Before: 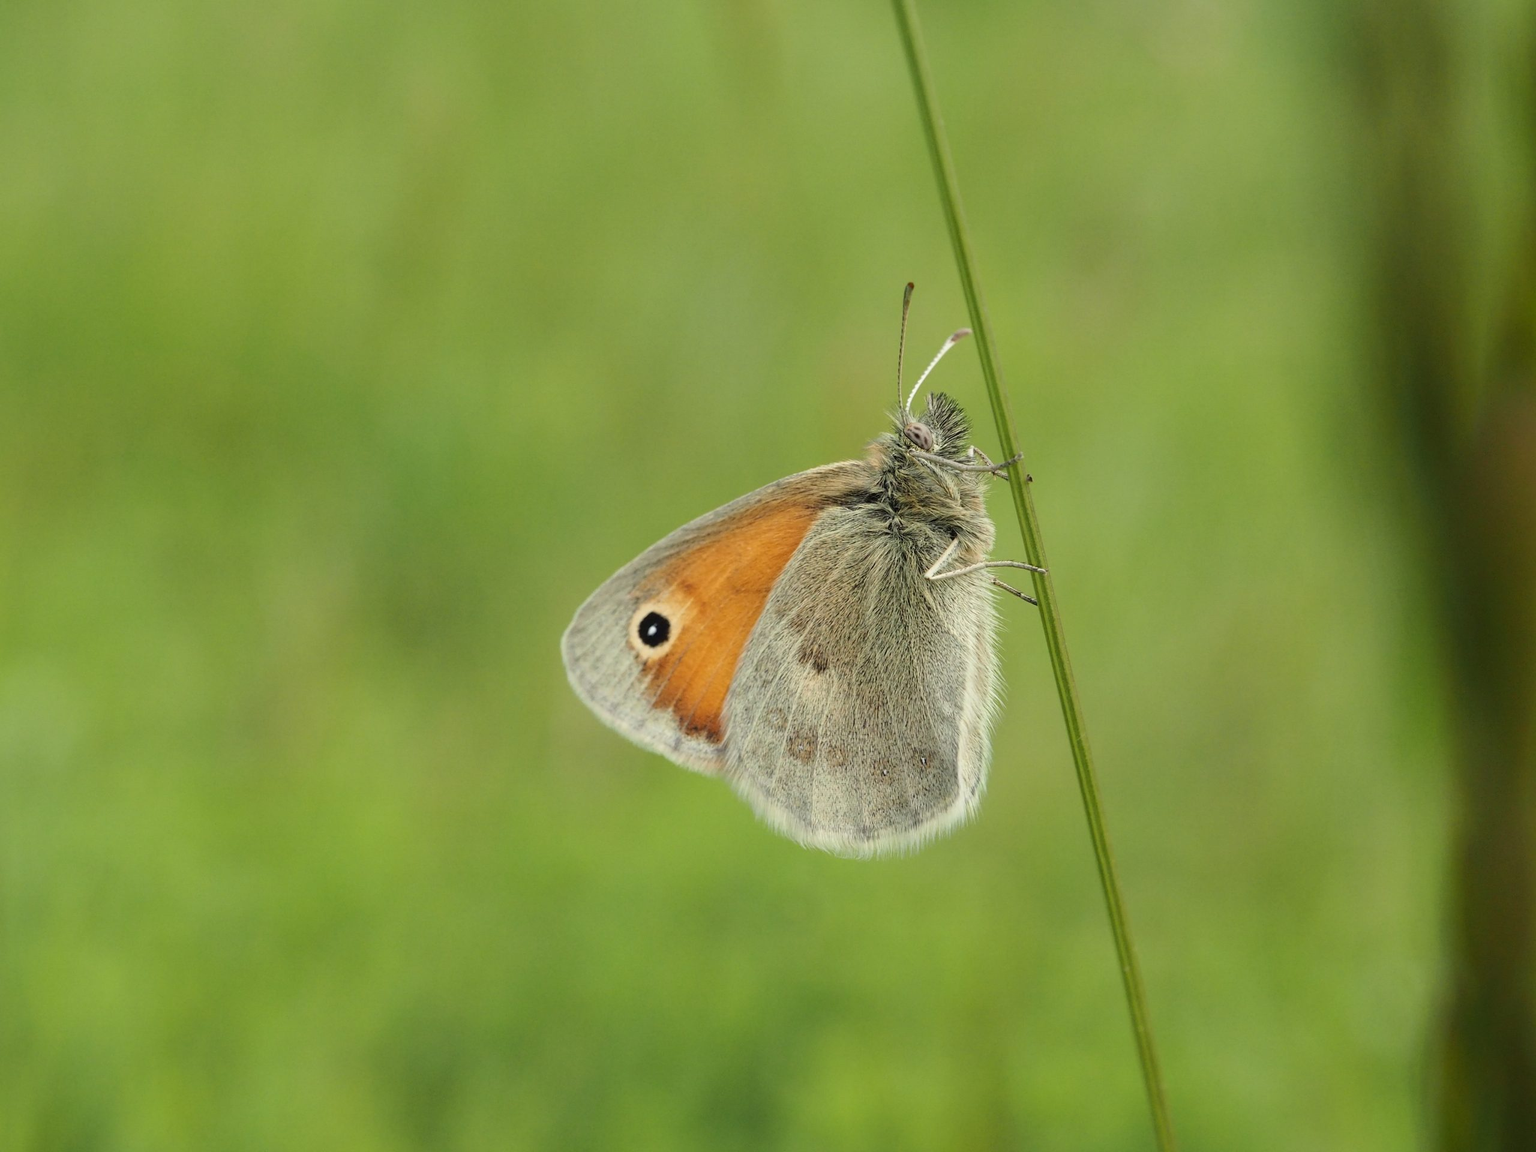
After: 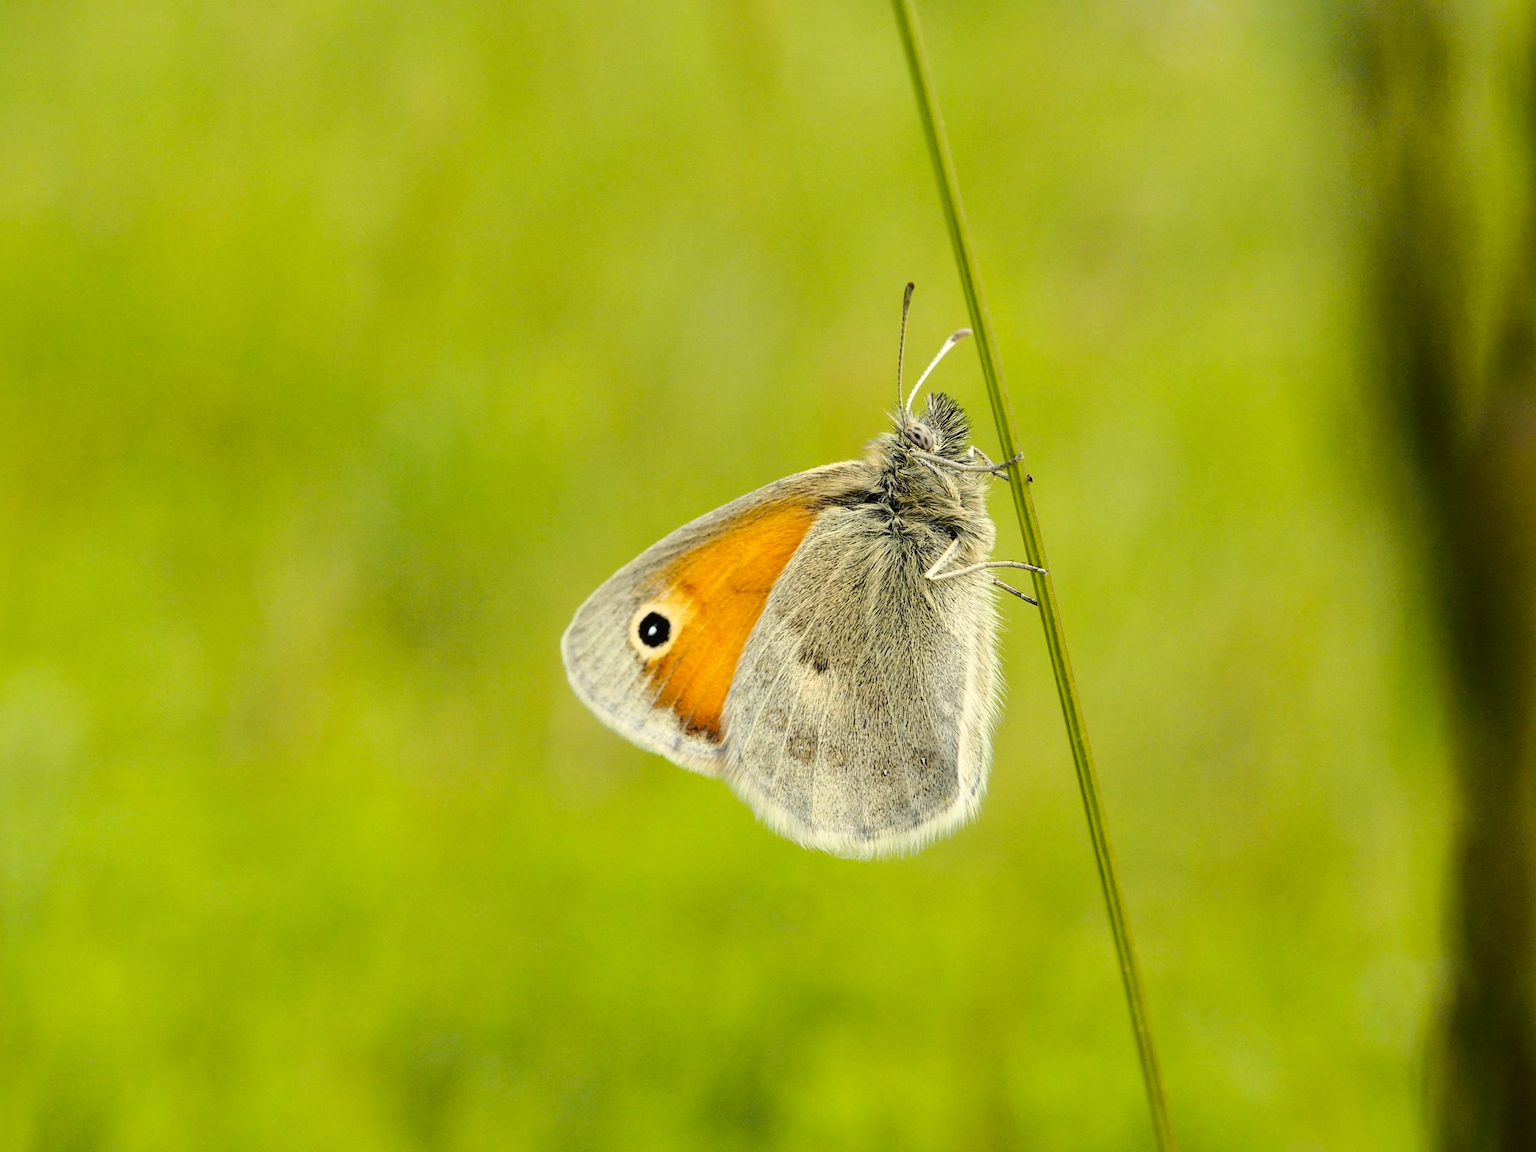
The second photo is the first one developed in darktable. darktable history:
local contrast: mode bilateral grid, contrast 20, coarseness 50, detail 130%, midtone range 0.2
tone curve: curves: ch0 [(0, 0) (0.136, 0.071) (0.346, 0.366) (0.489, 0.573) (0.66, 0.748) (0.858, 0.926) (1, 0.977)]; ch1 [(0, 0) (0.353, 0.344) (0.45, 0.46) (0.498, 0.498) (0.521, 0.512) (0.563, 0.559) (0.592, 0.605) (0.641, 0.673) (1, 1)]; ch2 [(0, 0) (0.333, 0.346) (0.375, 0.375) (0.424, 0.43) (0.476, 0.492) (0.502, 0.502) (0.524, 0.531) (0.579, 0.61) (0.612, 0.644) (0.641, 0.722) (1, 1)], color space Lab, independent channels, preserve colors none
